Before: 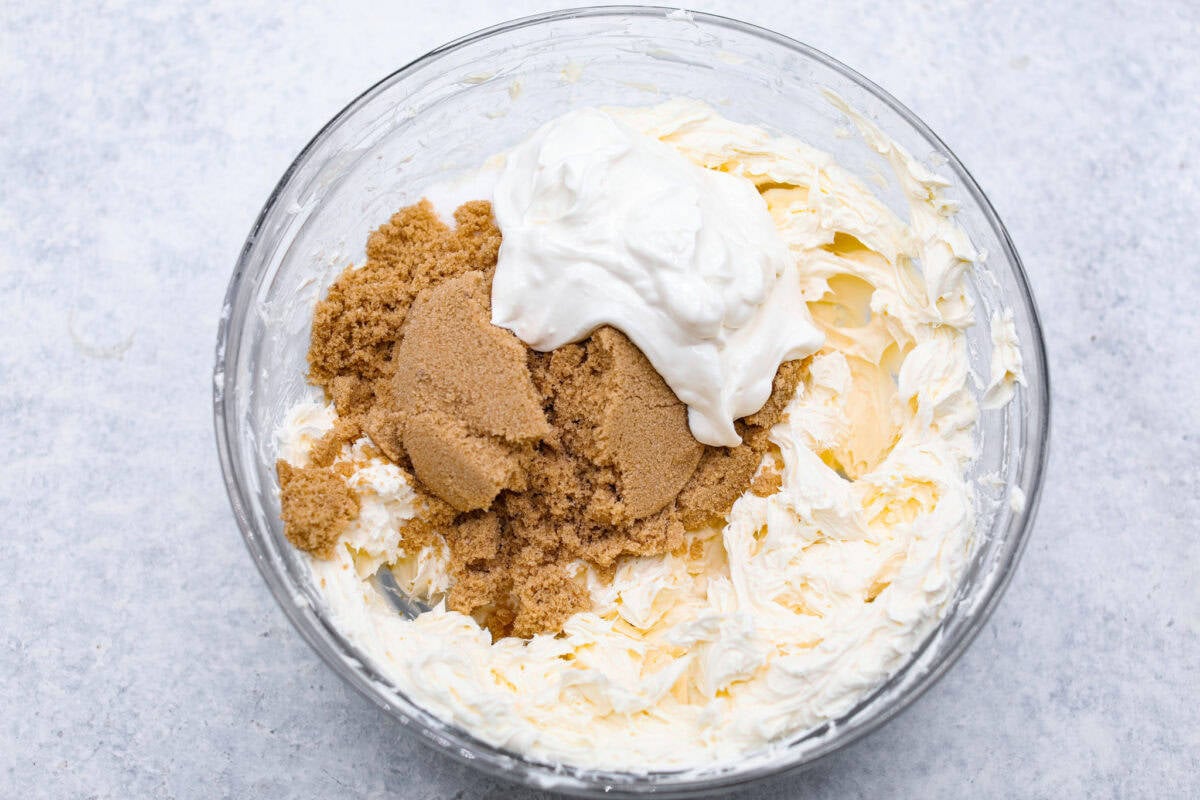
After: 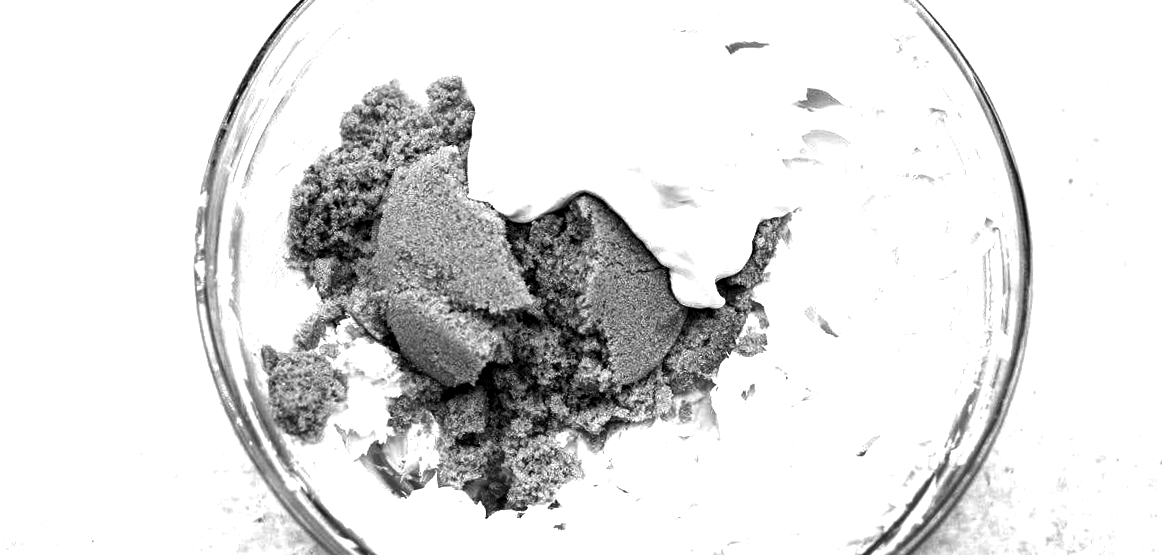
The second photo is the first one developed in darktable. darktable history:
exposure: black level correction 0.035, exposure 0.9 EV, compensate highlight preservation false
crop: top 13.819%, bottom 11.169%
rotate and perspective: rotation -3°, crop left 0.031, crop right 0.968, crop top 0.07, crop bottom 0.93
contrast brightness saturation: contrast -0.03, brightness -0.59, saturation -1
